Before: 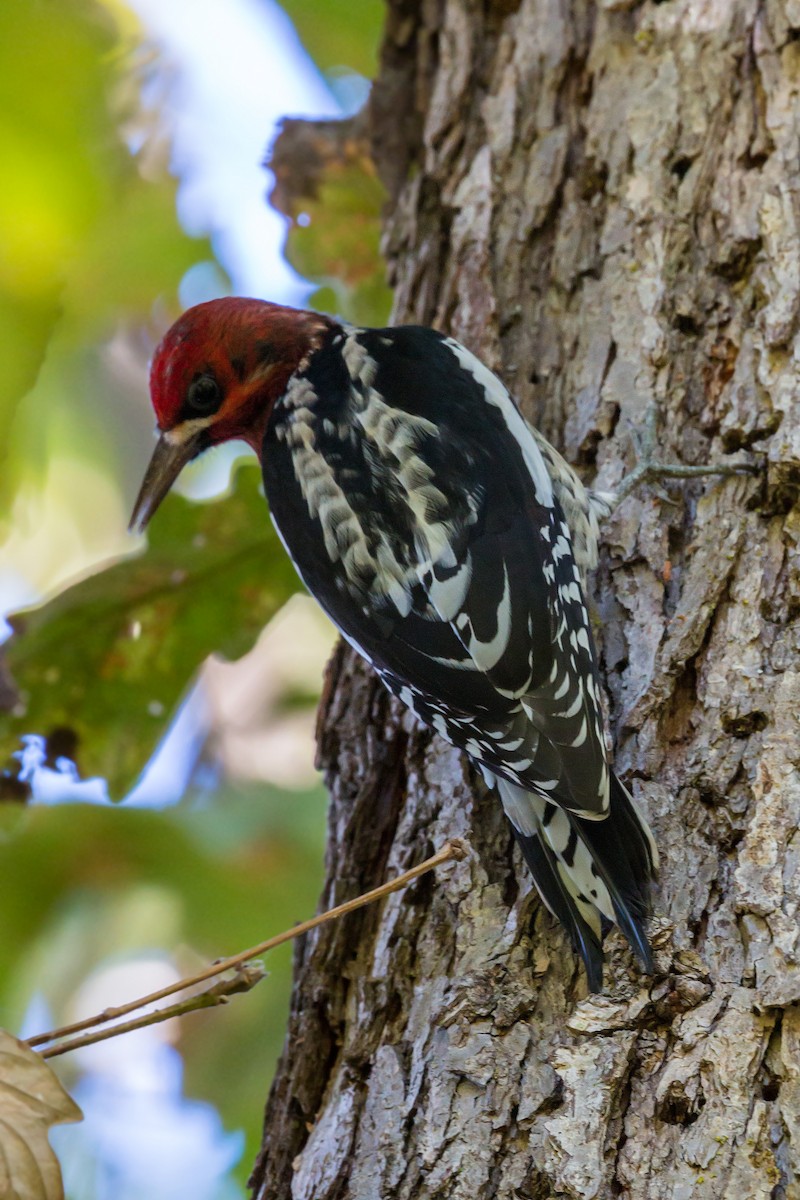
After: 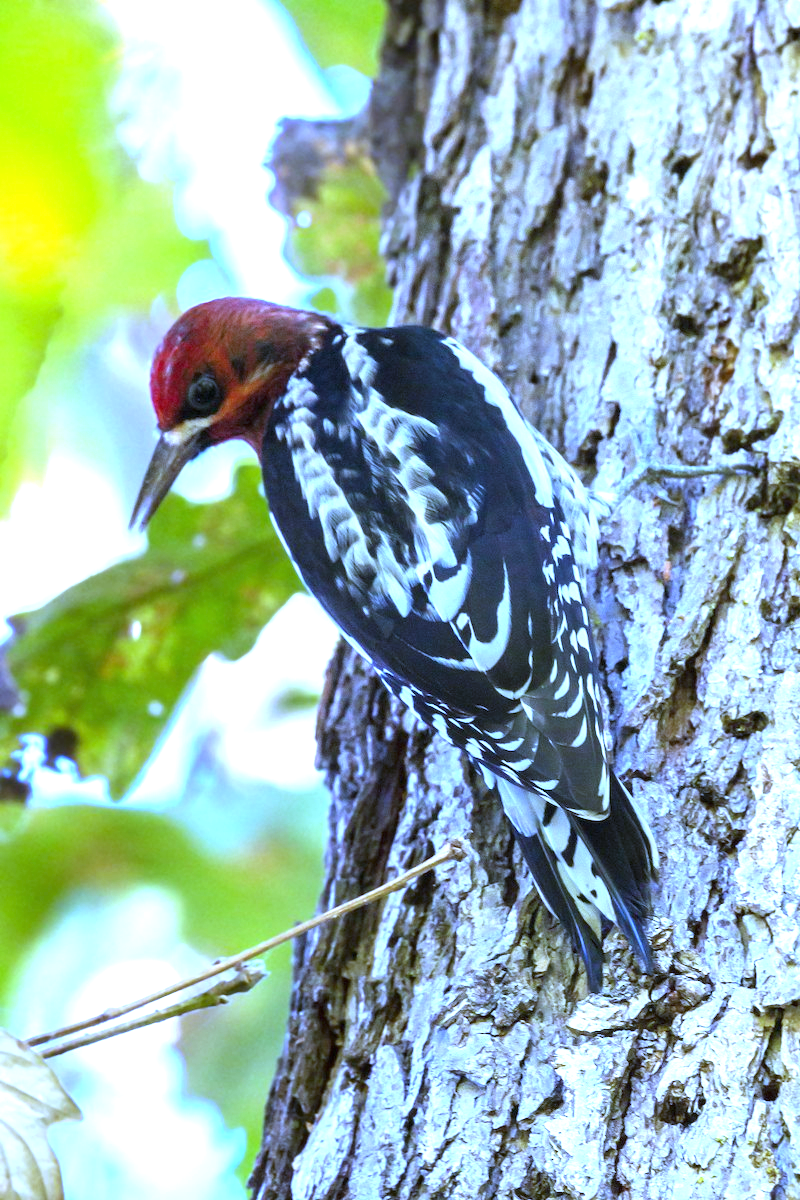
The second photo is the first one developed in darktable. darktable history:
white balance: red 0.766, blue 1.537
exposure: black level correction 0, exposure 1.741 EV, compensate exposure bias true, compensate highlight preservation false
